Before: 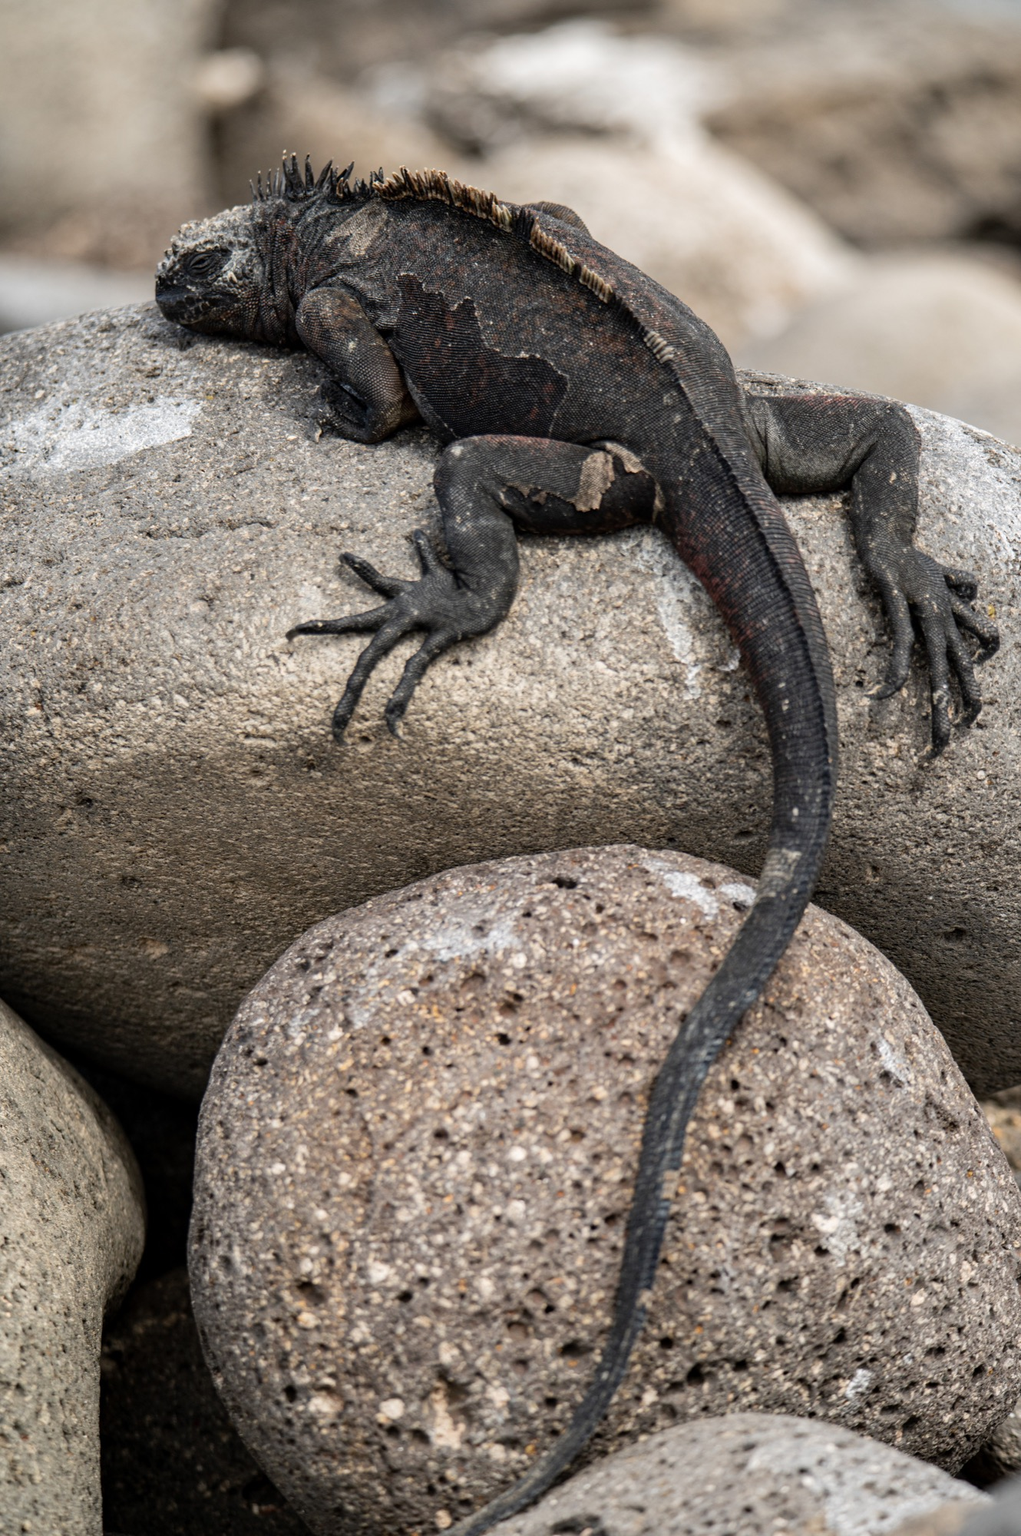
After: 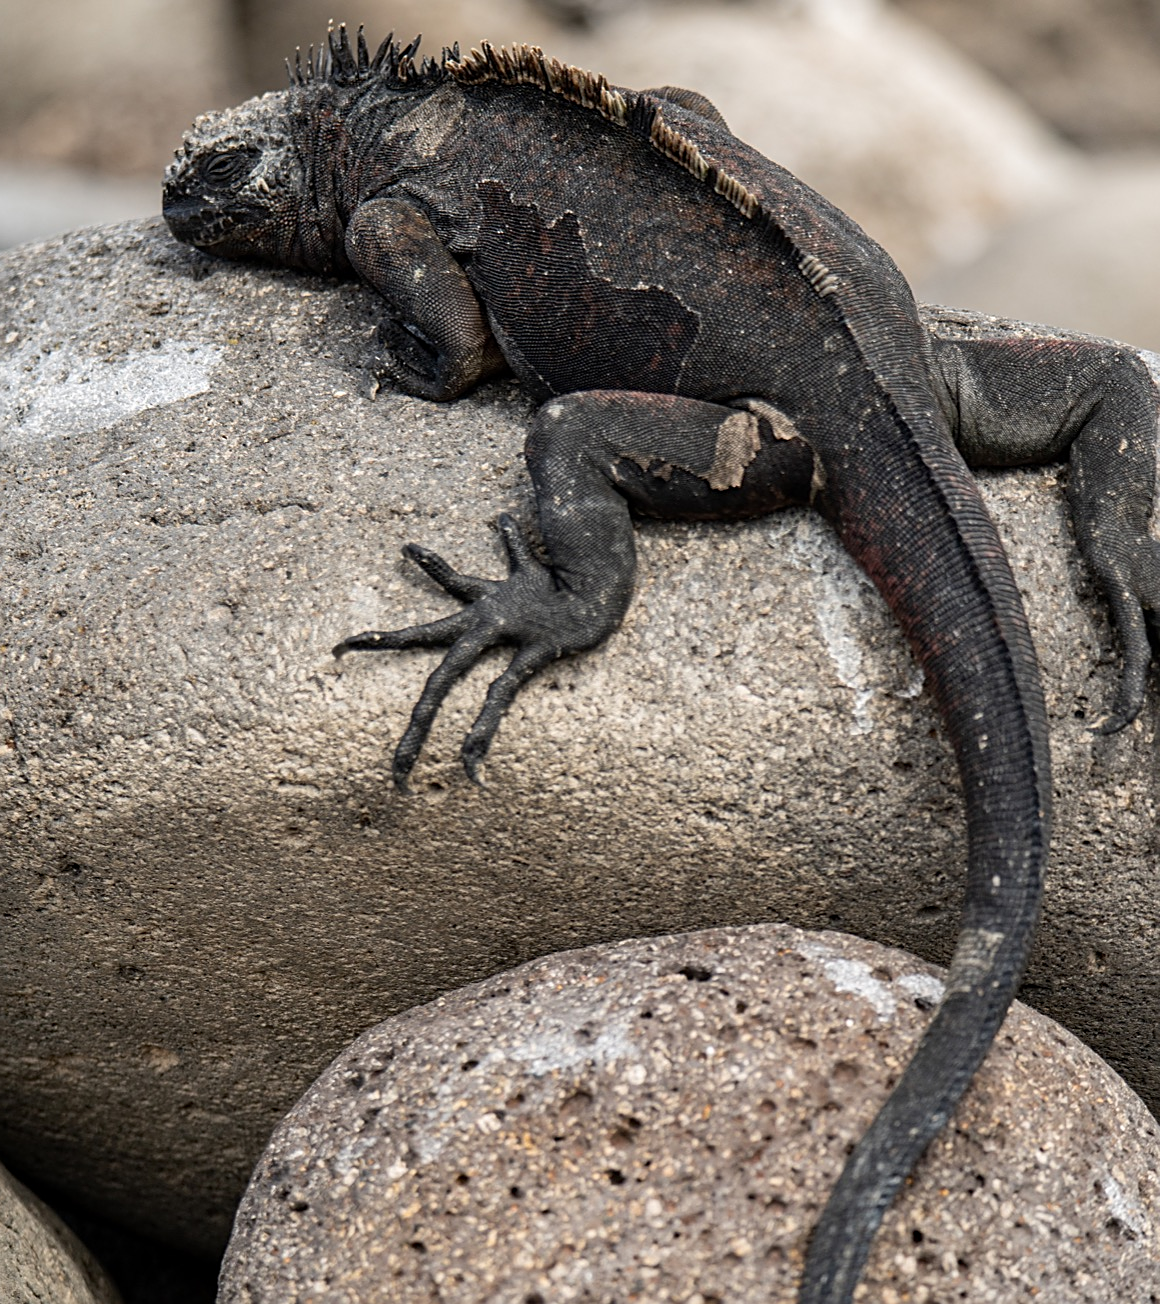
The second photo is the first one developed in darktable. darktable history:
crop: left 3.042%, top 8.832%, right 9.679%, bottom 25.93%
sharpen: amount 0.499
